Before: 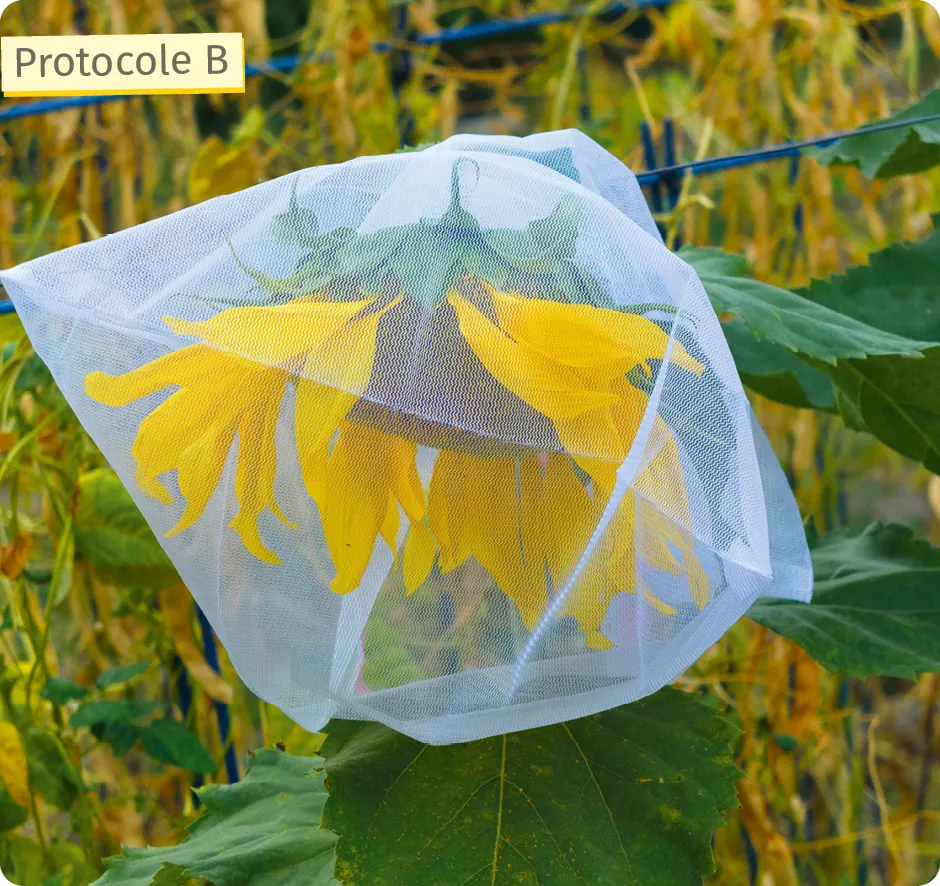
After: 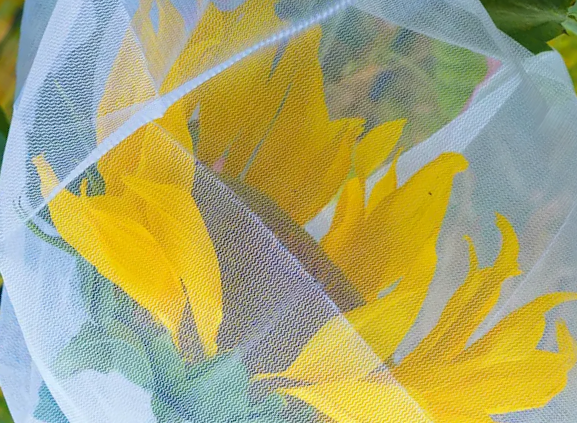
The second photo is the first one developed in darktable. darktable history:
crop and rotate: angle 148.49°, left 9.156%, top 15.601%, right 4.456%, bottom 17.145%
